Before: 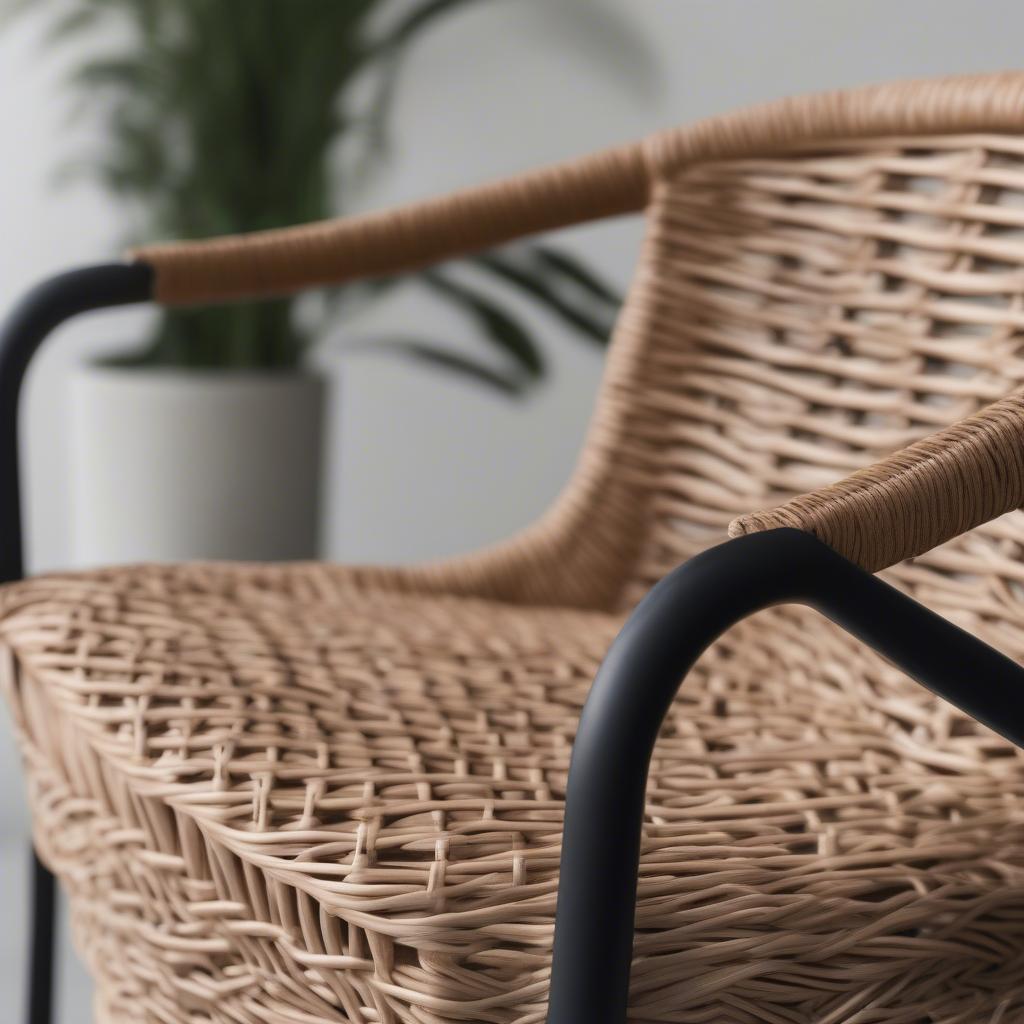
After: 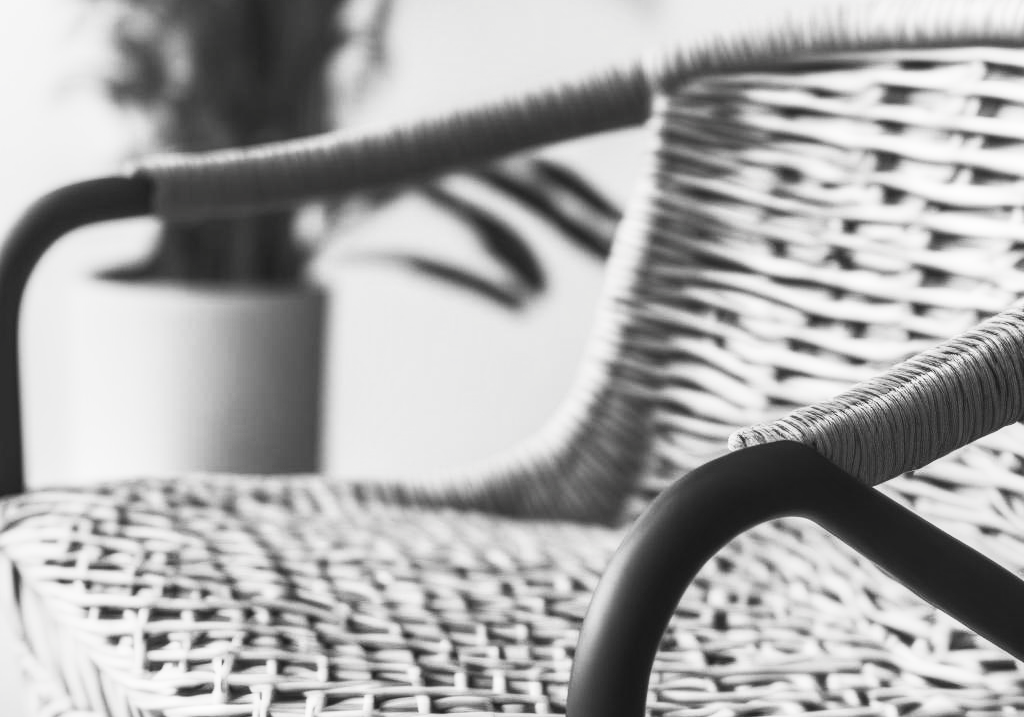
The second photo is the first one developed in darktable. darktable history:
crop and rotate: top 8.528%, bottom 21.422%
local contrast: on, module defaults
contrast brightness saturation: contrast 0.516, brightness 0.485, saturation -0.985
